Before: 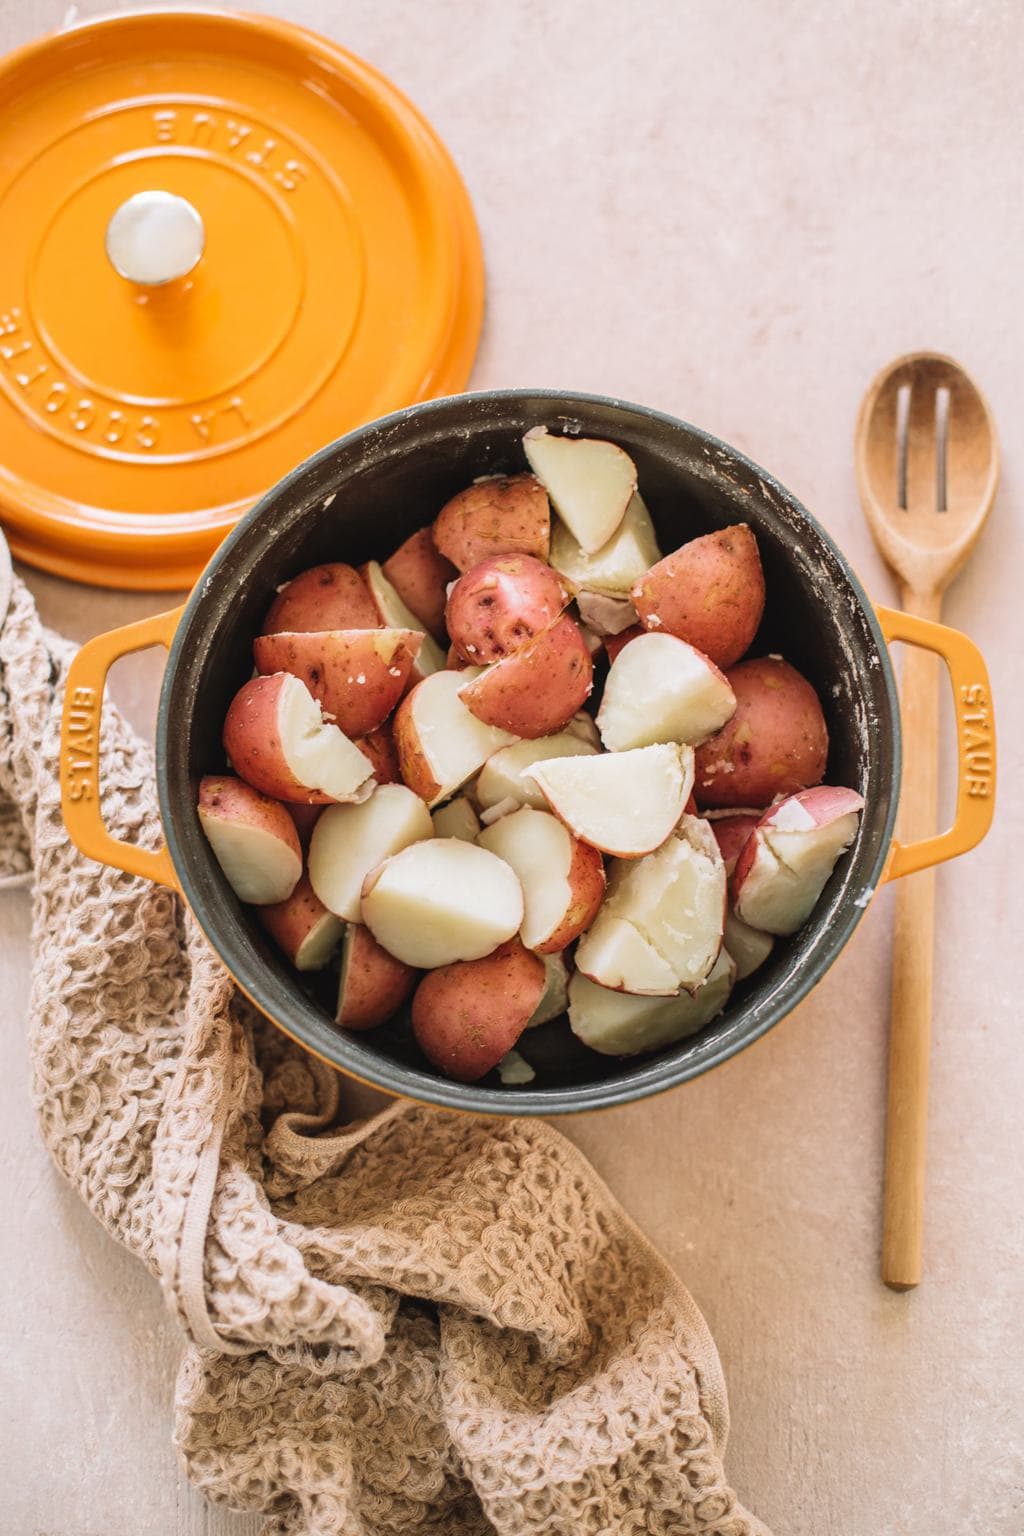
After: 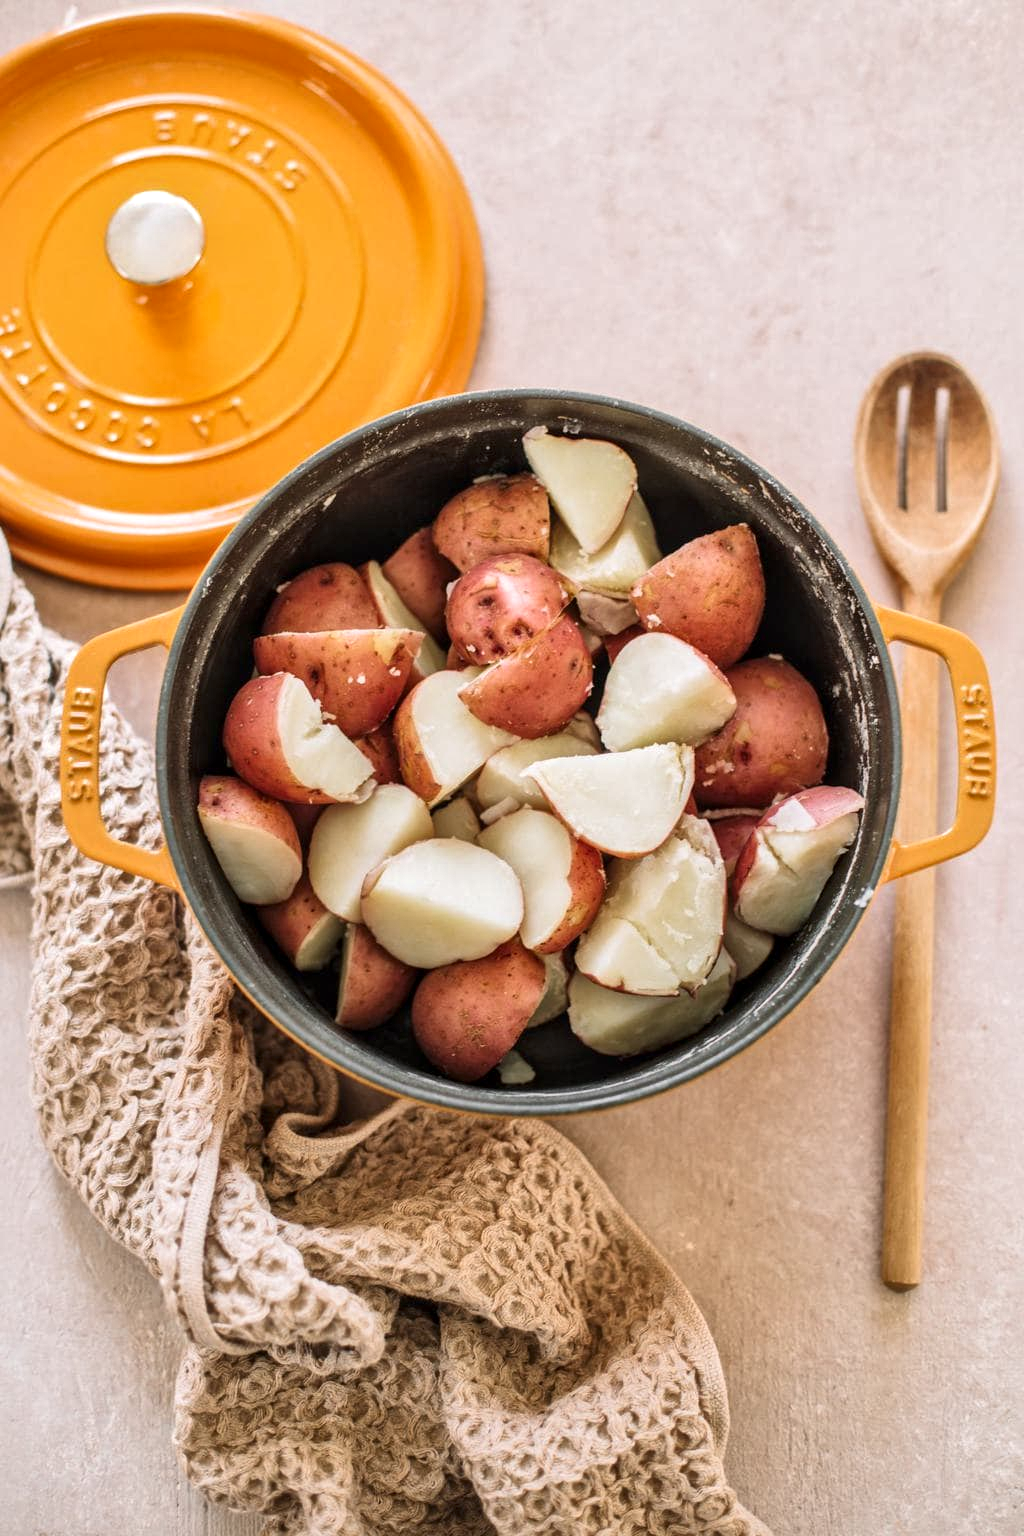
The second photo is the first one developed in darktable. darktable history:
local contrast: mode bilateral grid, contrast 20, coarseness 21, detail 150%, midtone range 0.2
